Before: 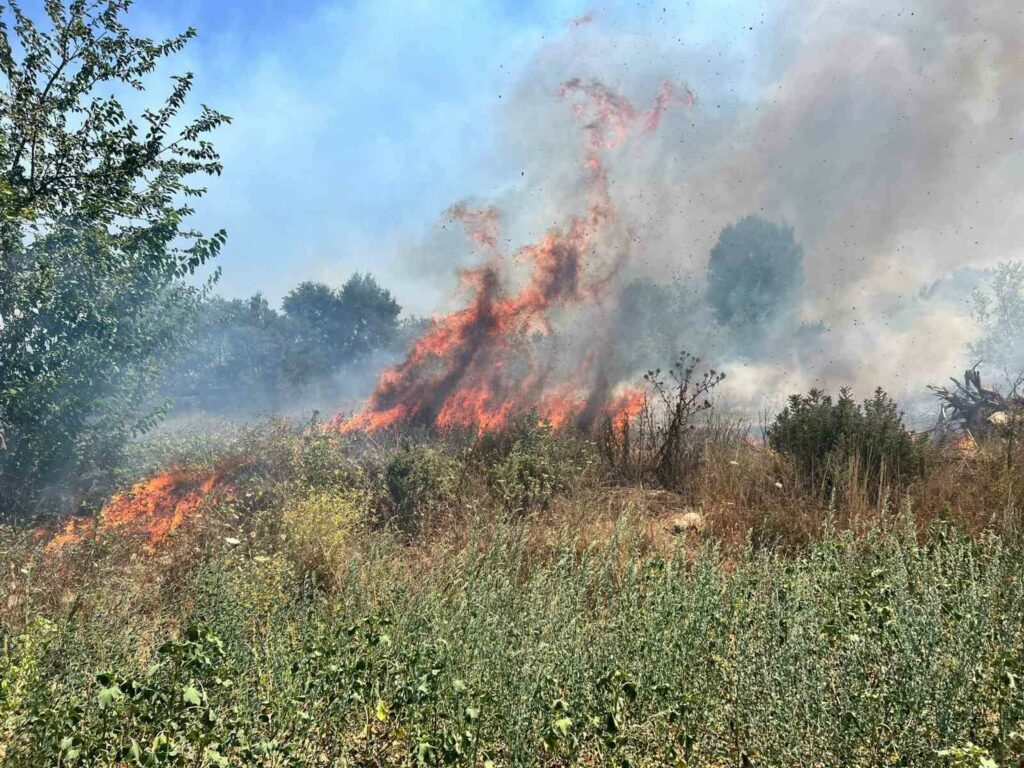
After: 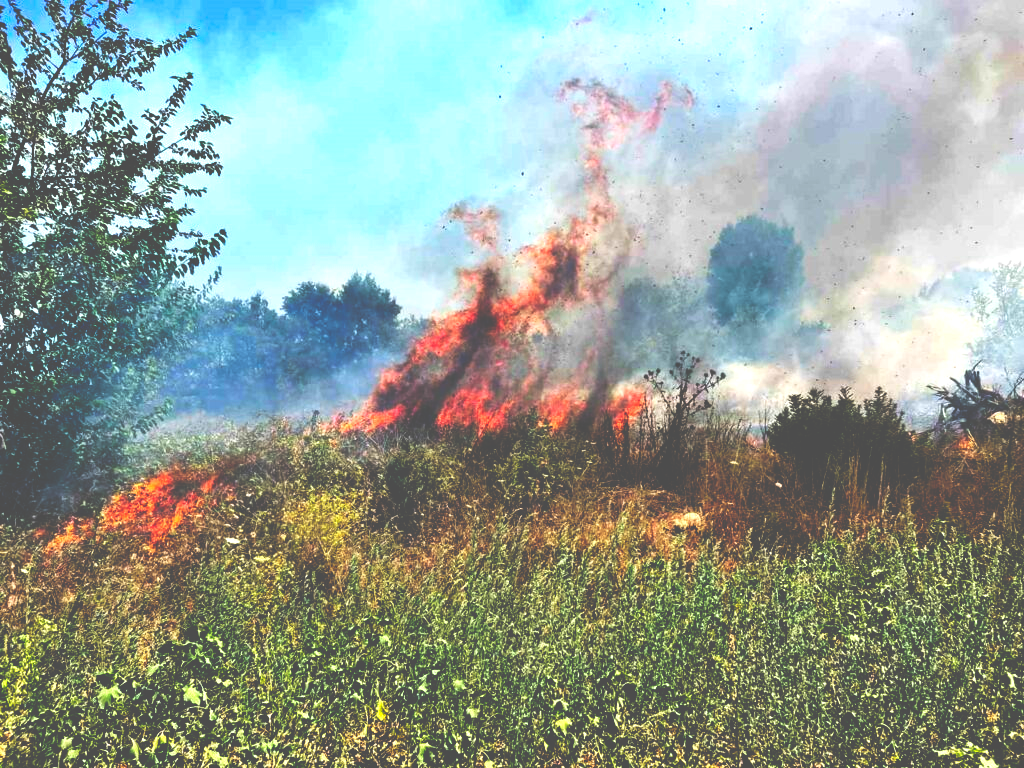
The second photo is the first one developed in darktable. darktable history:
base curve: curves: ch0 [(0, 0.036) (0.083, 0.04) (0.804, 1)], preserve colors none
levels: black 3.83%, white 90.64%, levels [0.044, 0.416, 0.908]
